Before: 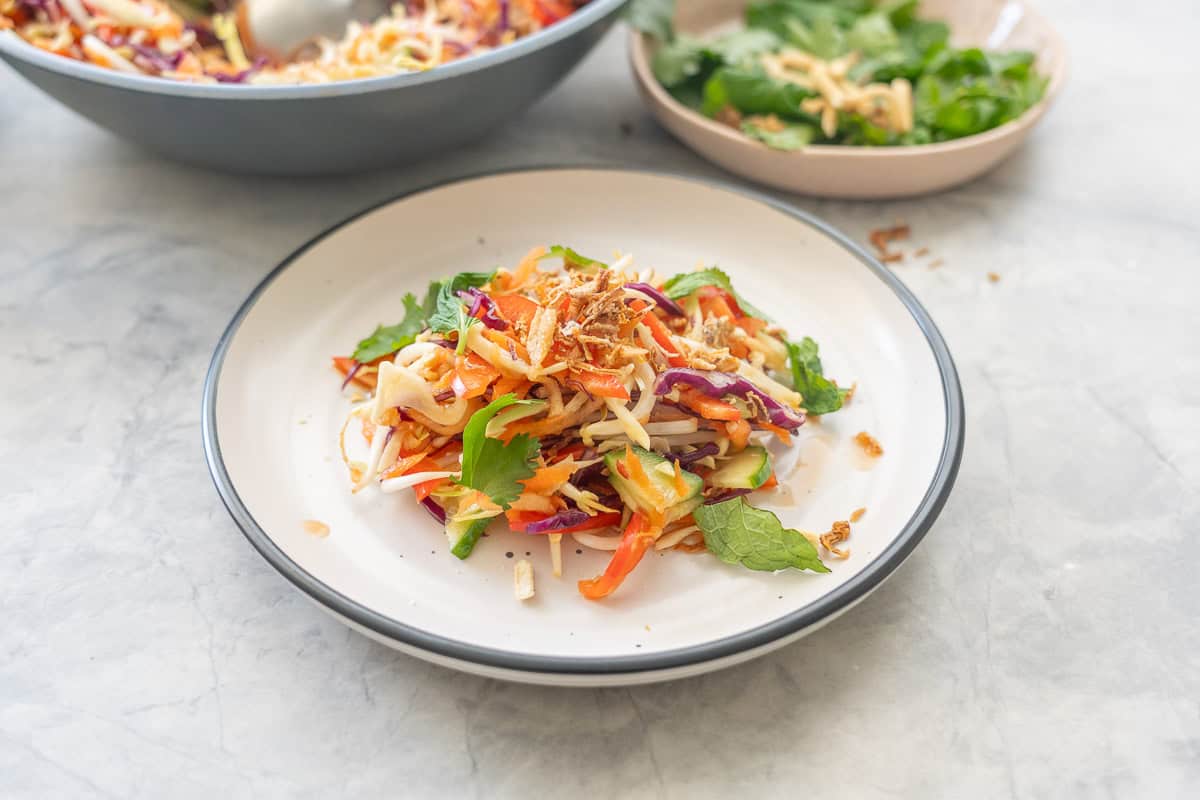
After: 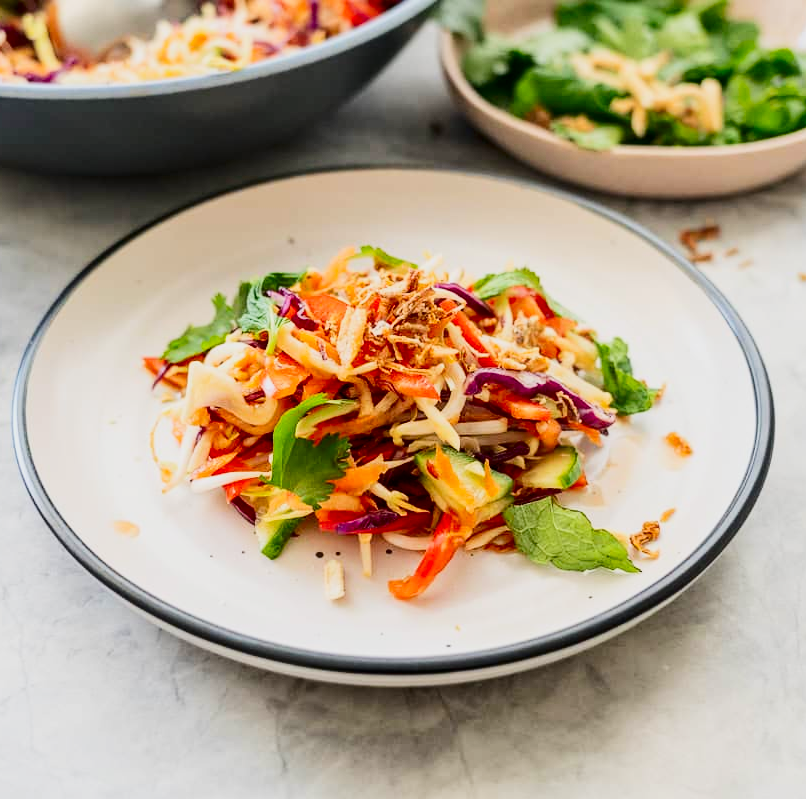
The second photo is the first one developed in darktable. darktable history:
filmic rgb: black relative exposure -5.08 EV, white relative exposure 3.98 EV, hardness 2.91, contrast 1.298, highlights saturation mix -30.23%
crop and rotate: left 15.833%, right 16.997%
contrast brightness saturation: contrast 0.222, brightness -0.188, saturation 0.245
levels: levels [0, 0.478, 1]
